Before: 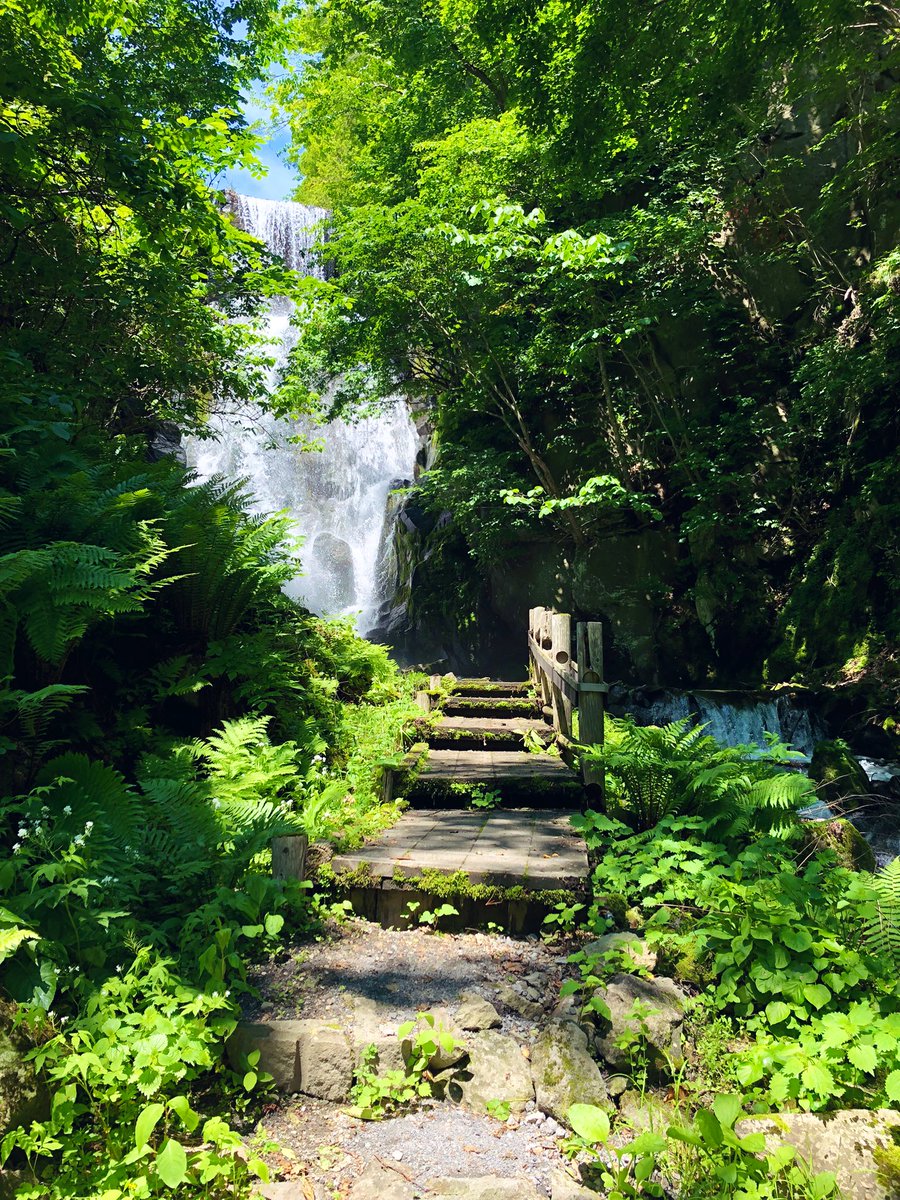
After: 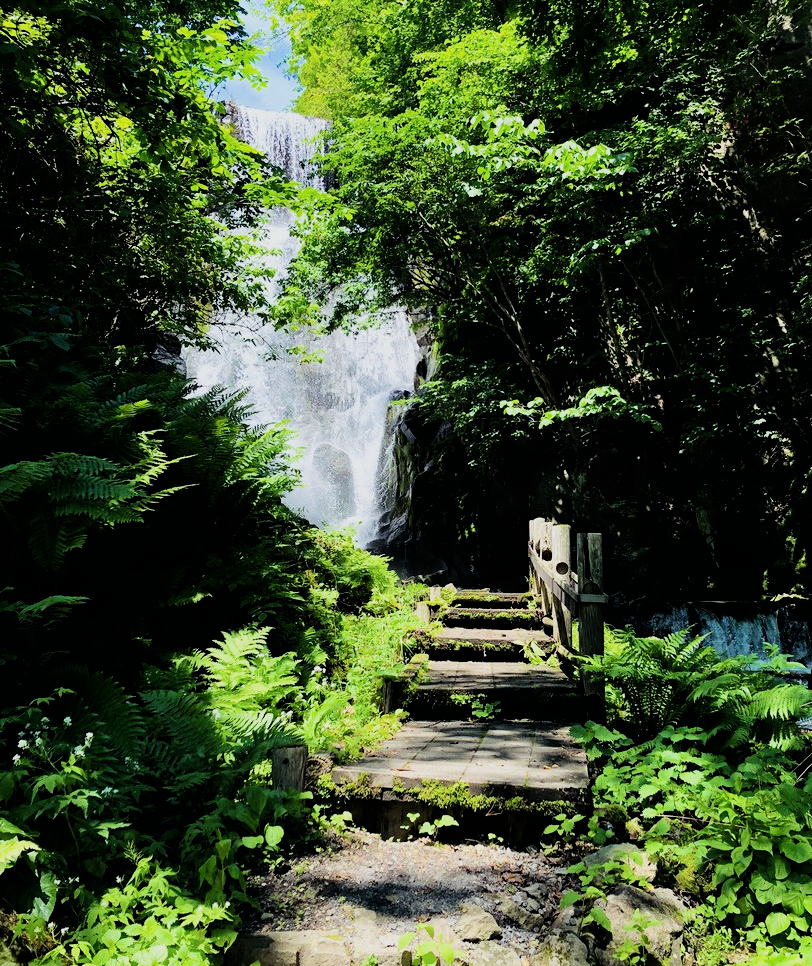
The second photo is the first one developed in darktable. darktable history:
filmic rgb: black relative exposure -5 EV, hardness 2.88, contrast 1.4, highlights saturation mix -30%
white balance: red 0.986, blue 1.01
crop: top 7.49%, right 9.717%, bottom 11.943%
